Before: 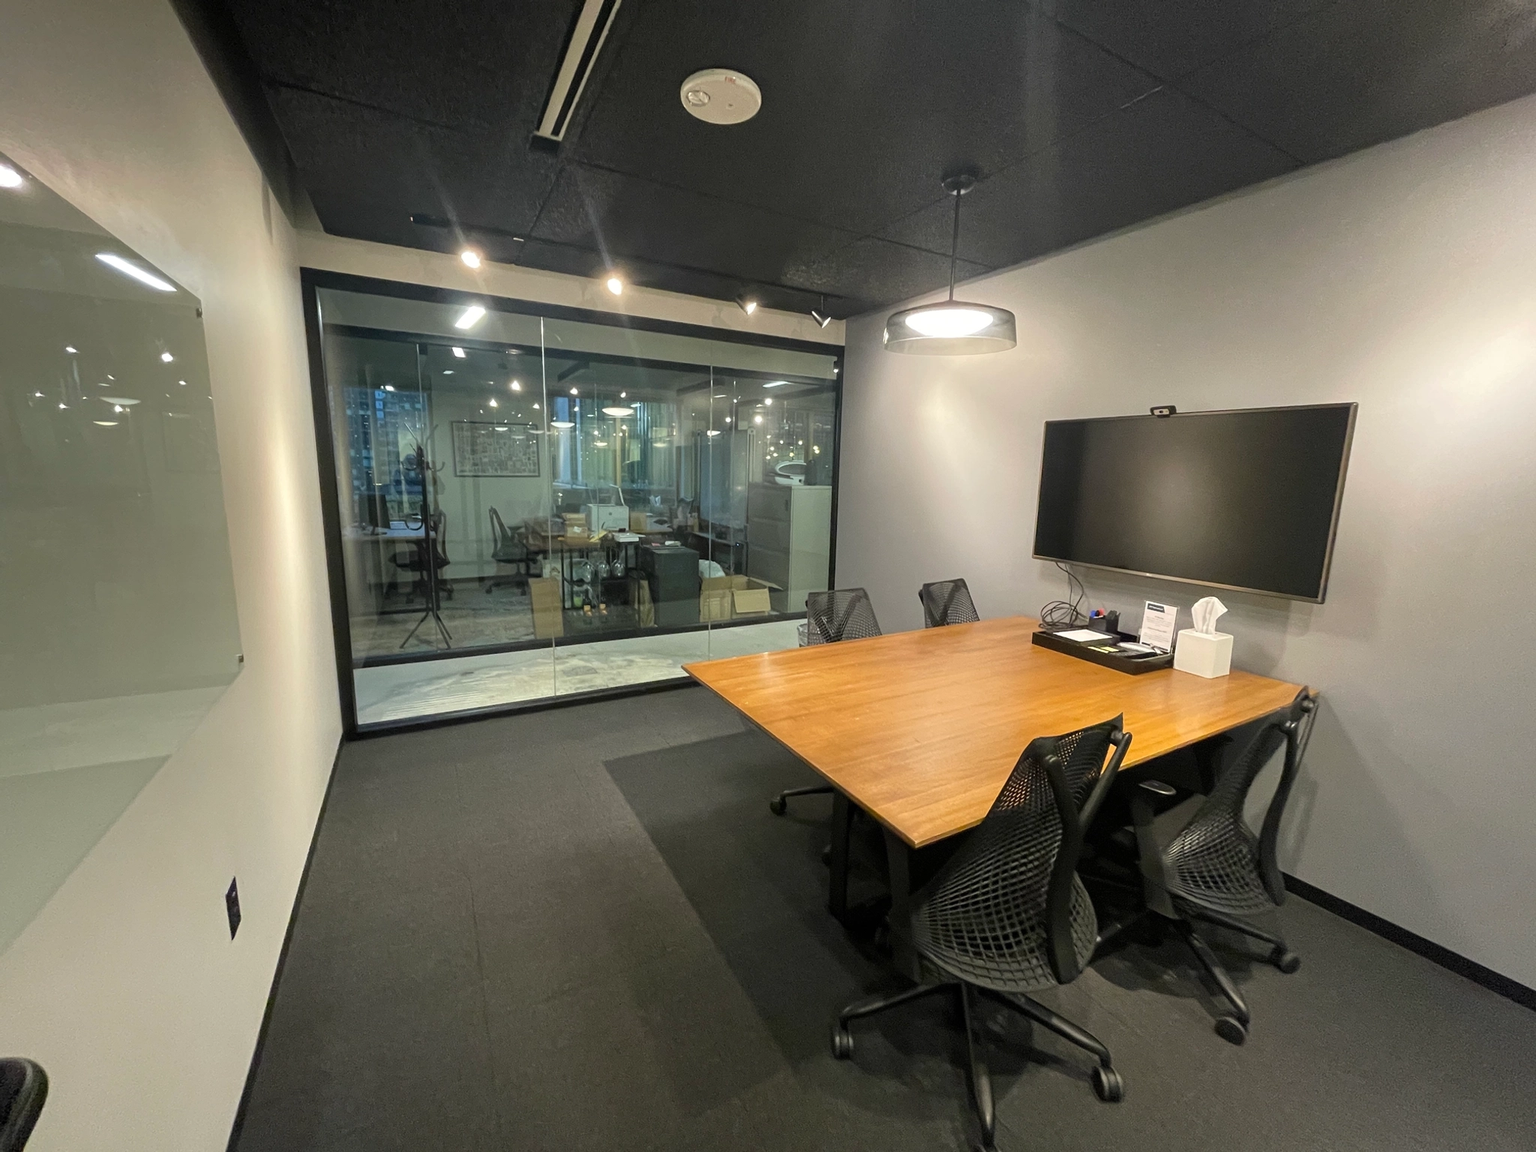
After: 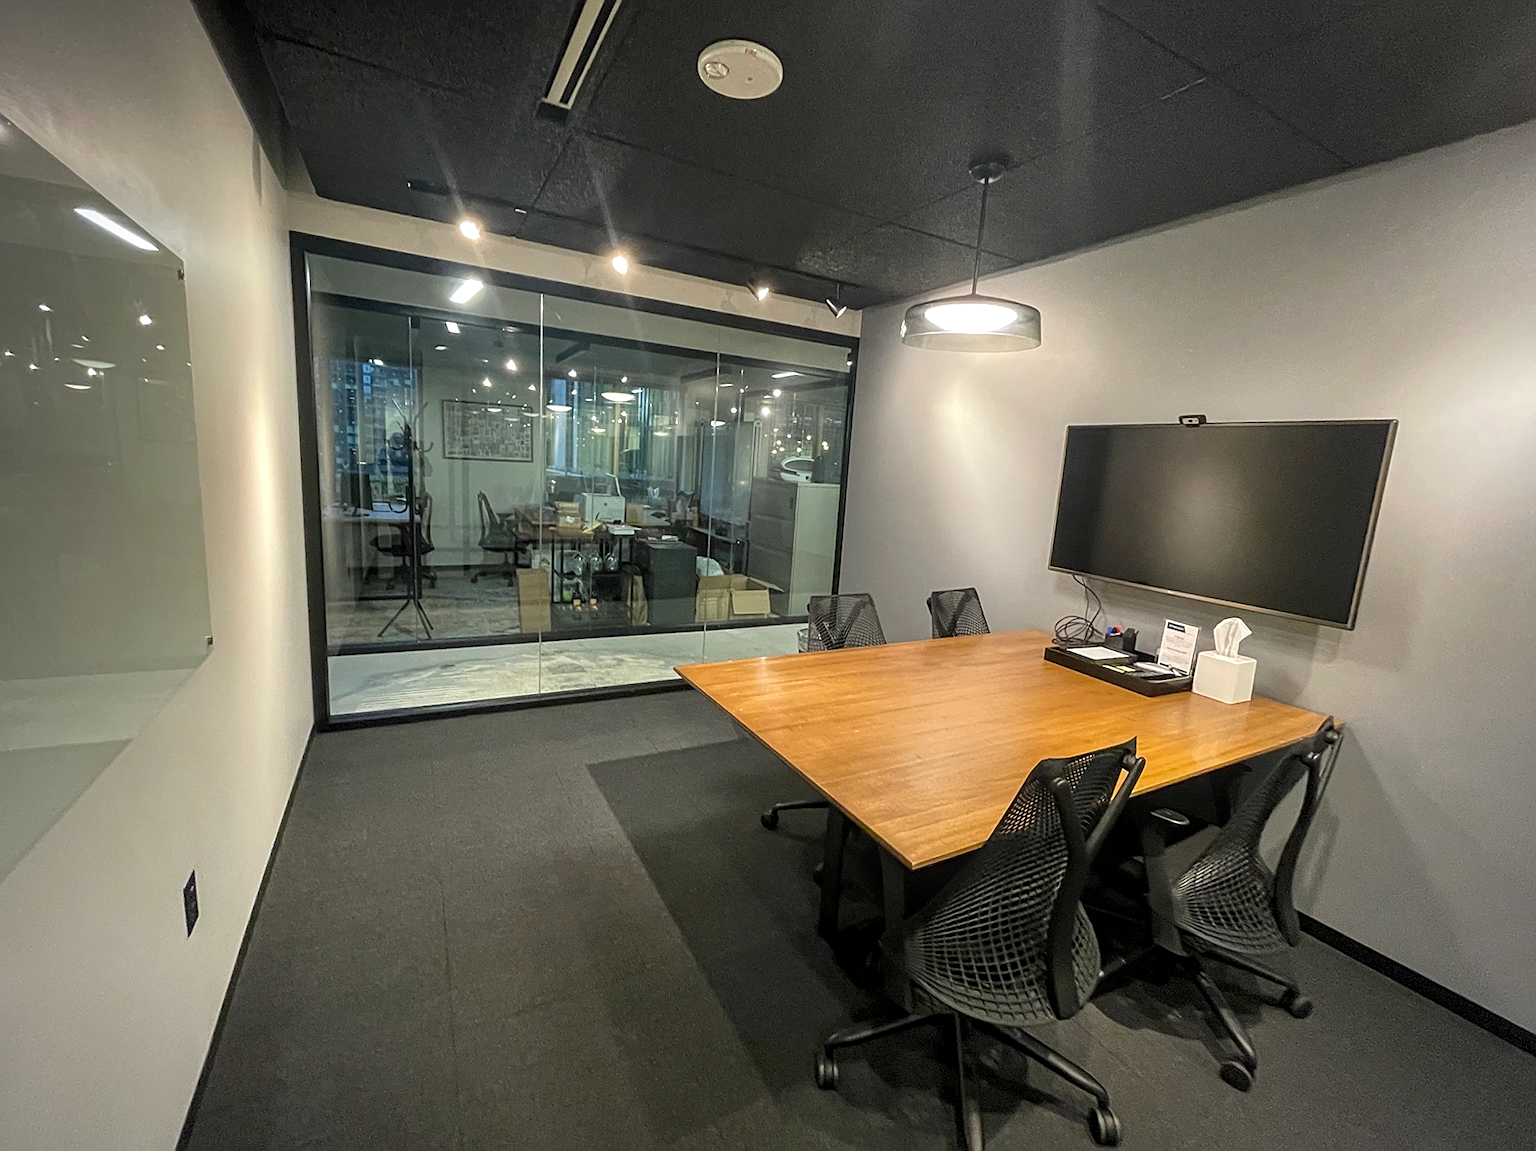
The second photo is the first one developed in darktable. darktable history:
sharpen: on, module defaults
local contrast: on, module defaults
crop and rotate: angle -2.38°
vignetting: fall-off radius 60.92%
